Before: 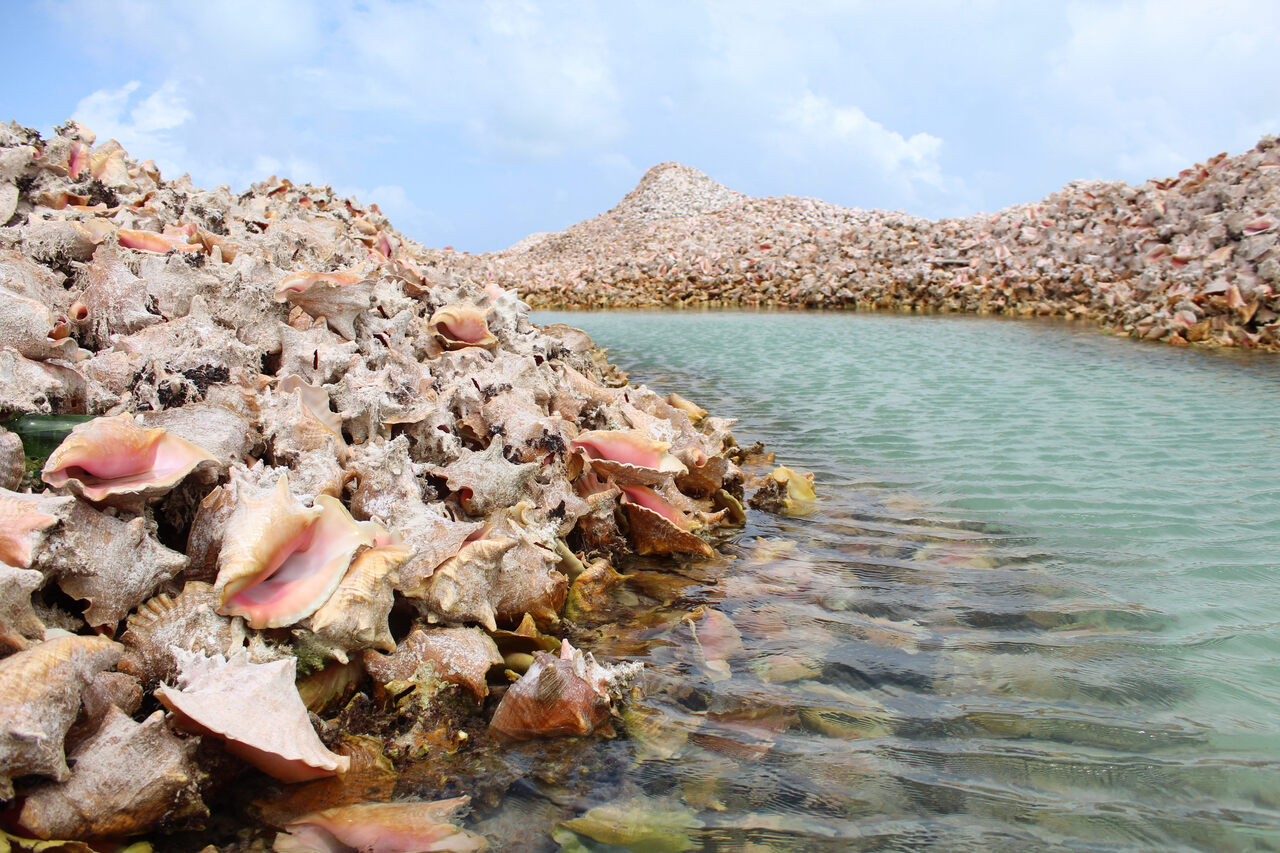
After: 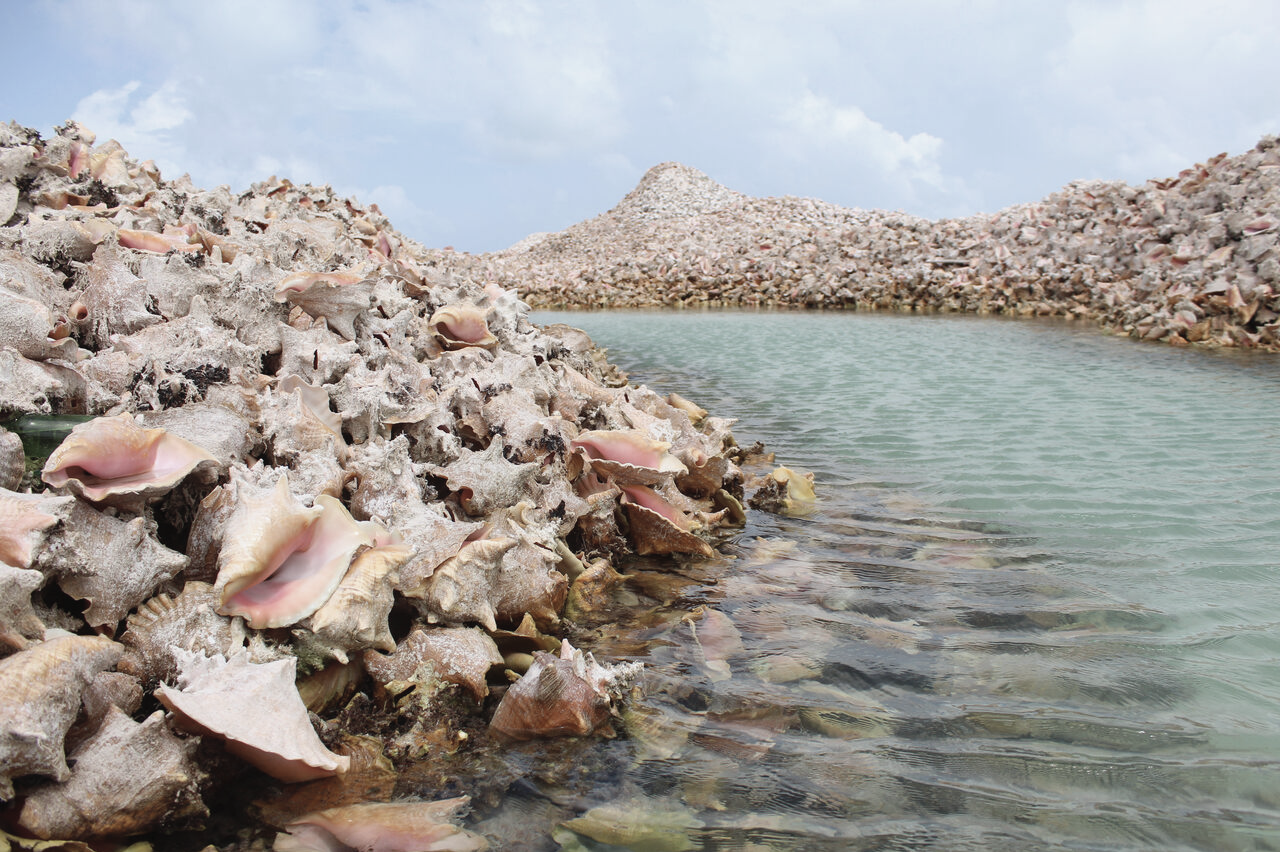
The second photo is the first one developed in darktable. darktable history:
contrast brightness saturation: contrast -0.05, saturation -0.396
crop: bottom 0.063%
